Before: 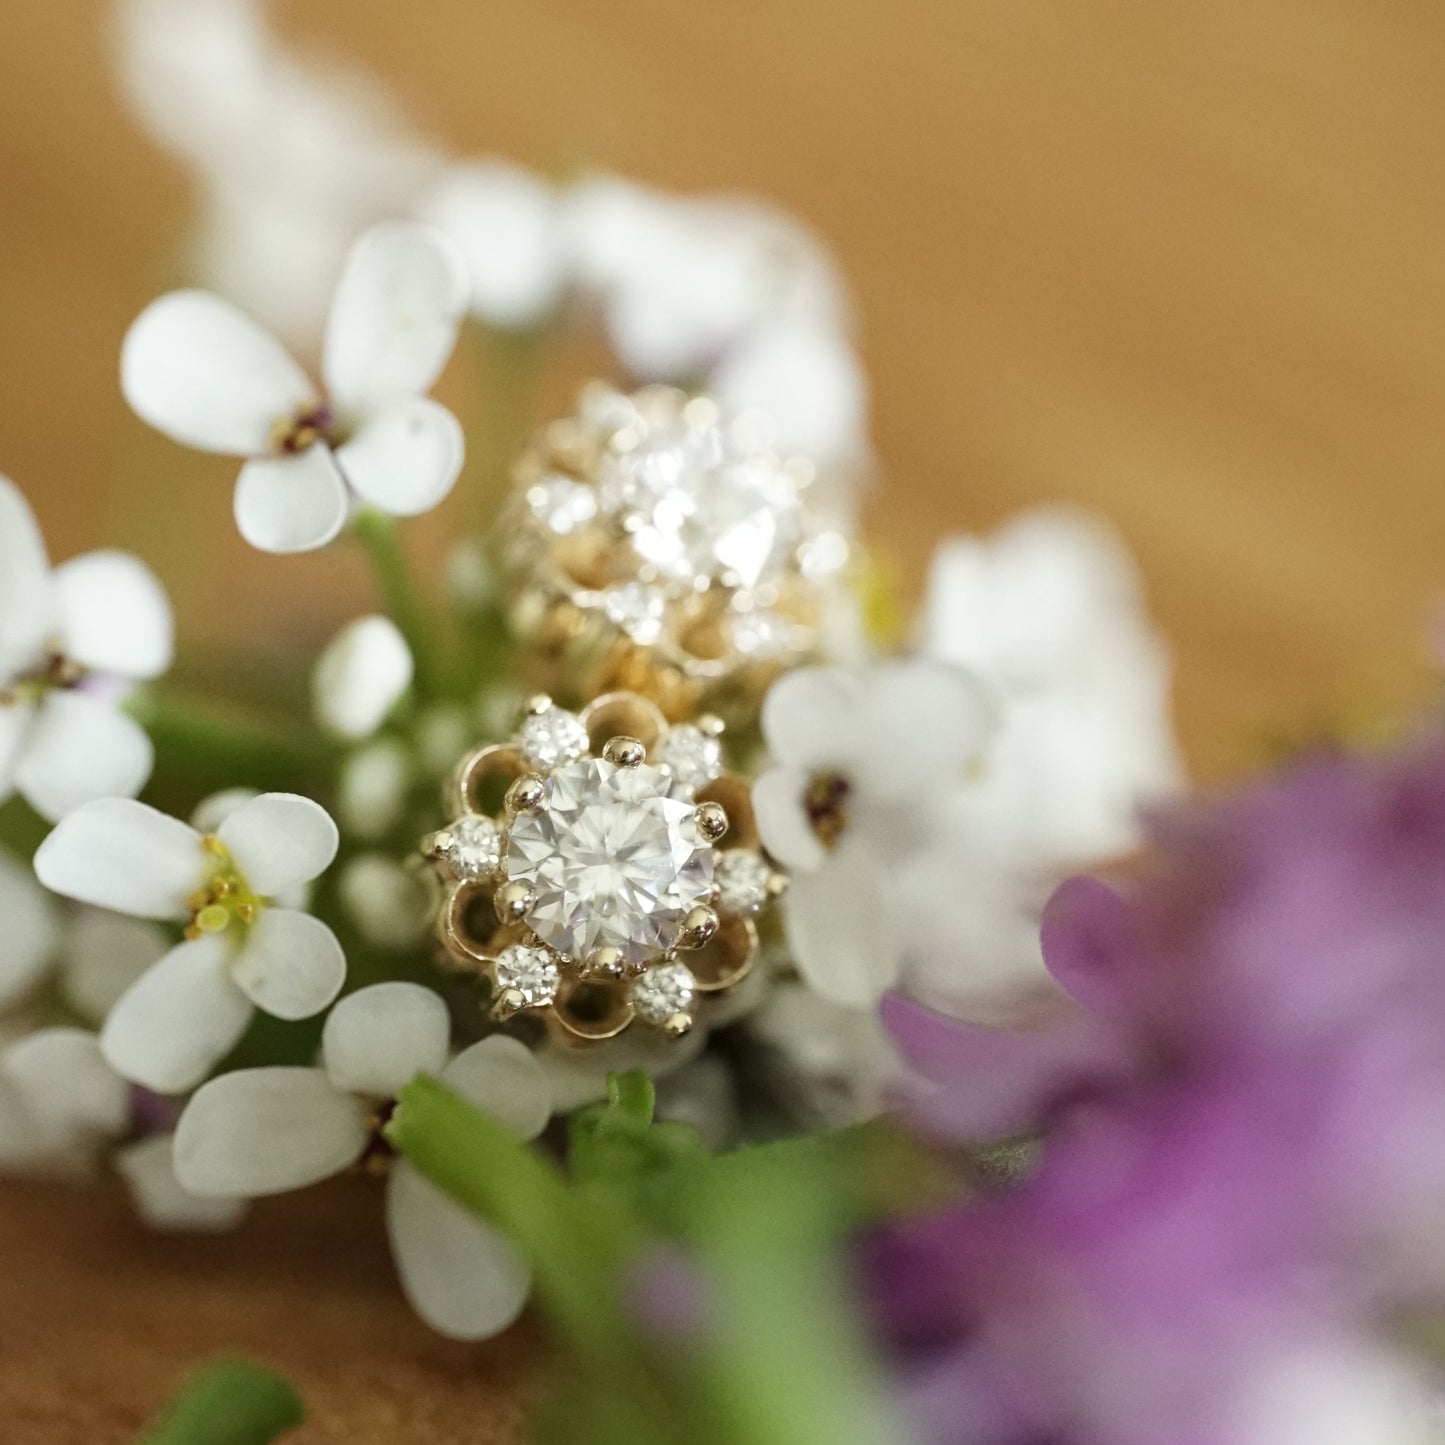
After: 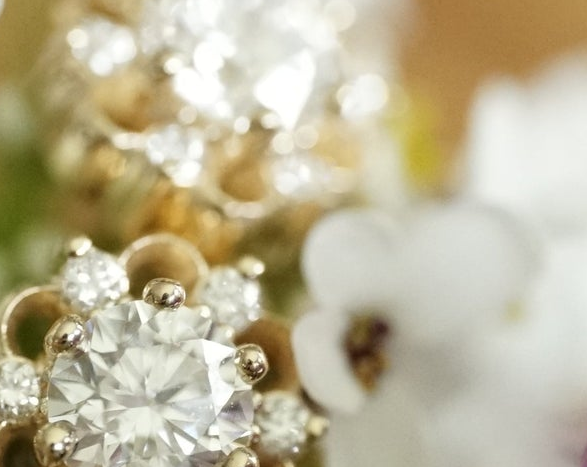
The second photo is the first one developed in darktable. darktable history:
crop: left 31.897%, top 31.751%, right 27.459%, bottom 35.931%
